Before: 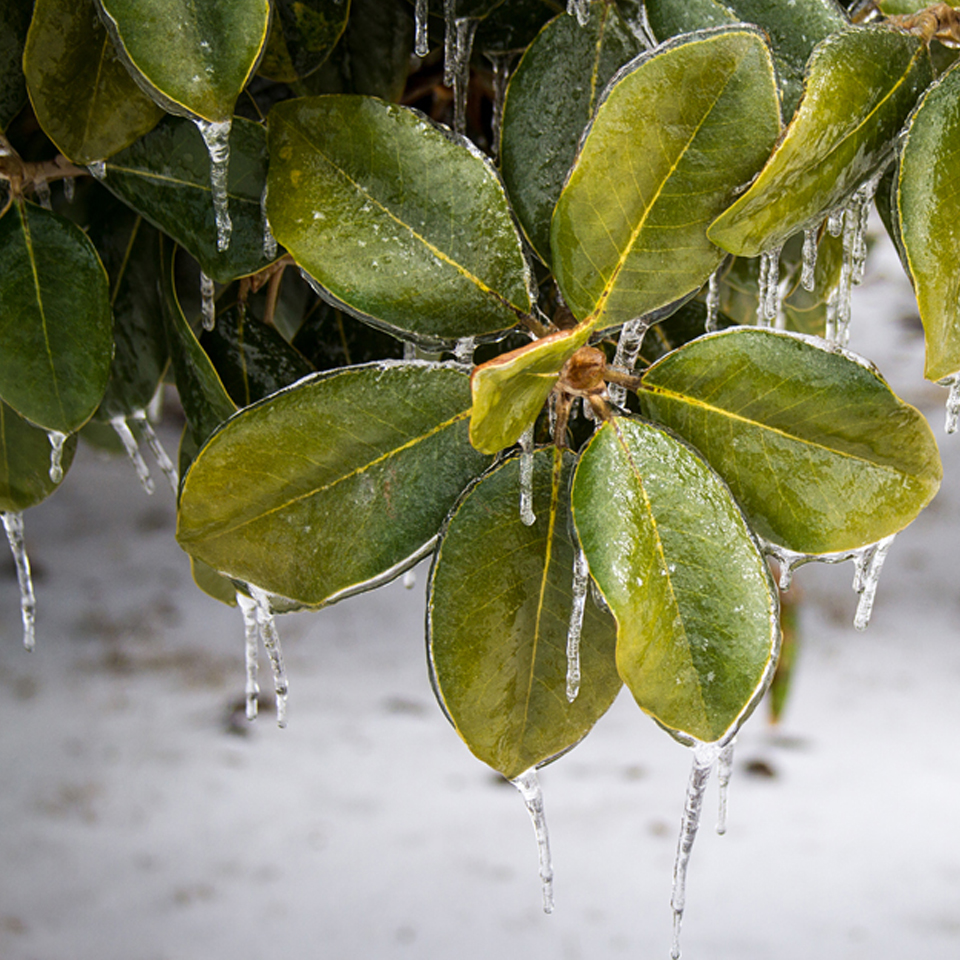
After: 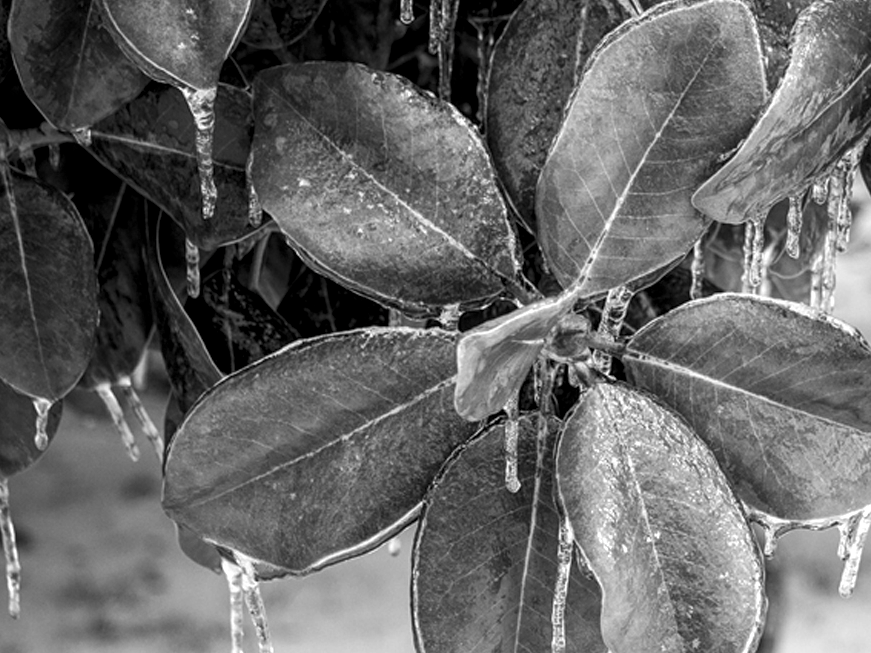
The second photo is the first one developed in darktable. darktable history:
contrast brightness saturation: saturation -0.998
local contrast: highlights 43%, shadows 59%, detail 136%, midtone range 0.518
crop: left 1.57%, top 3.455%, right 7.612%, bottom 28.454%
